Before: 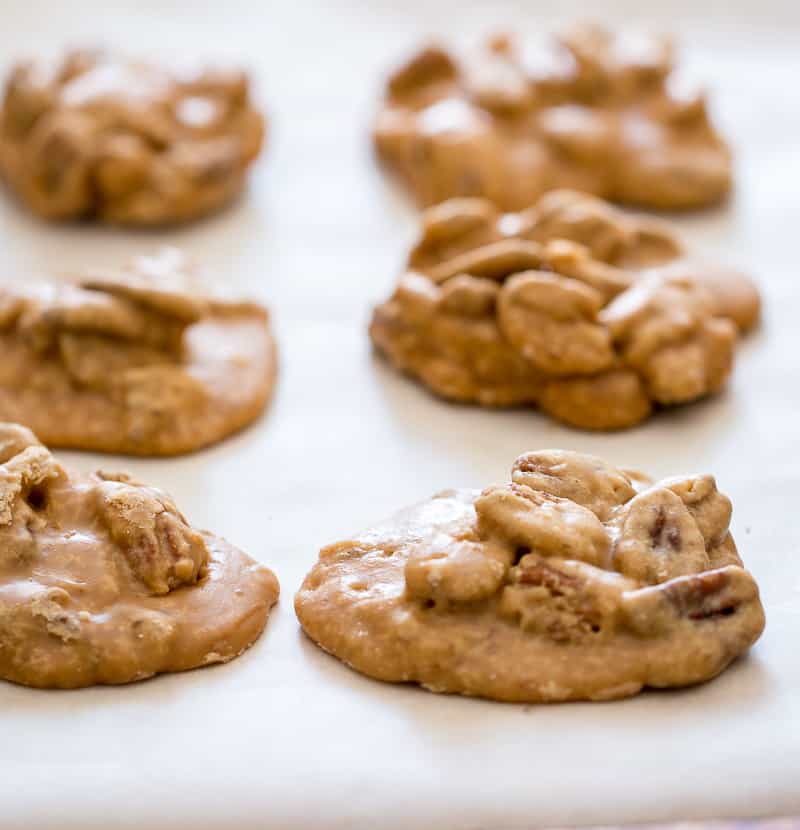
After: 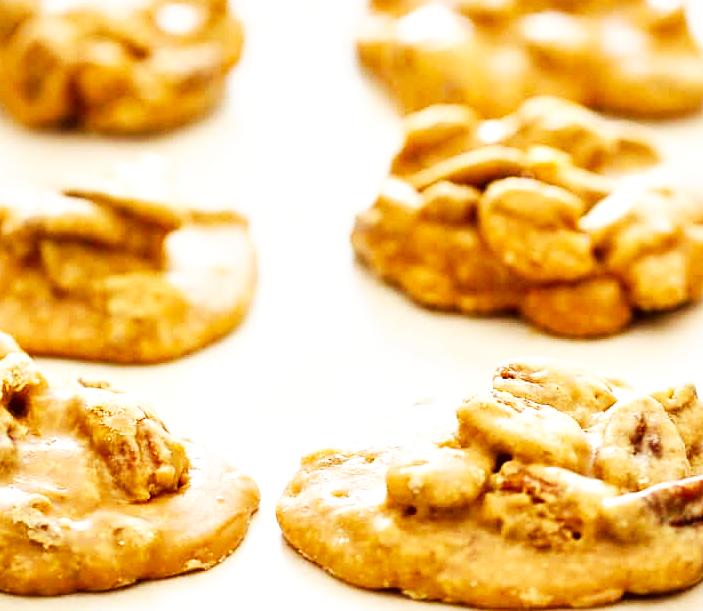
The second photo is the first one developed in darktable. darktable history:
color balance: lift [1.005, 1.002, 0.998, 0.998], gamma [1, 1.021, 1.02, 0.979], gain [0.923, 1.066, 1.056, 0.934]
sharpen: amount 0.2
crop and rotate: left 2.425%, top 11.305%, right 9.6%, bottom 15.08%
local contrast: mode bilateral grid, contrast 20, coarseness 50, detail 120%, midtone range 0.2
base curve: curves: ch0 [(0, 0) (0.007, 0.004) (0.027, 0.03) (0.046, 0.07) (0.207, 0.54) (0.442, 0.872) (0.673, 0.972) (1, 1)], preserve colors none
